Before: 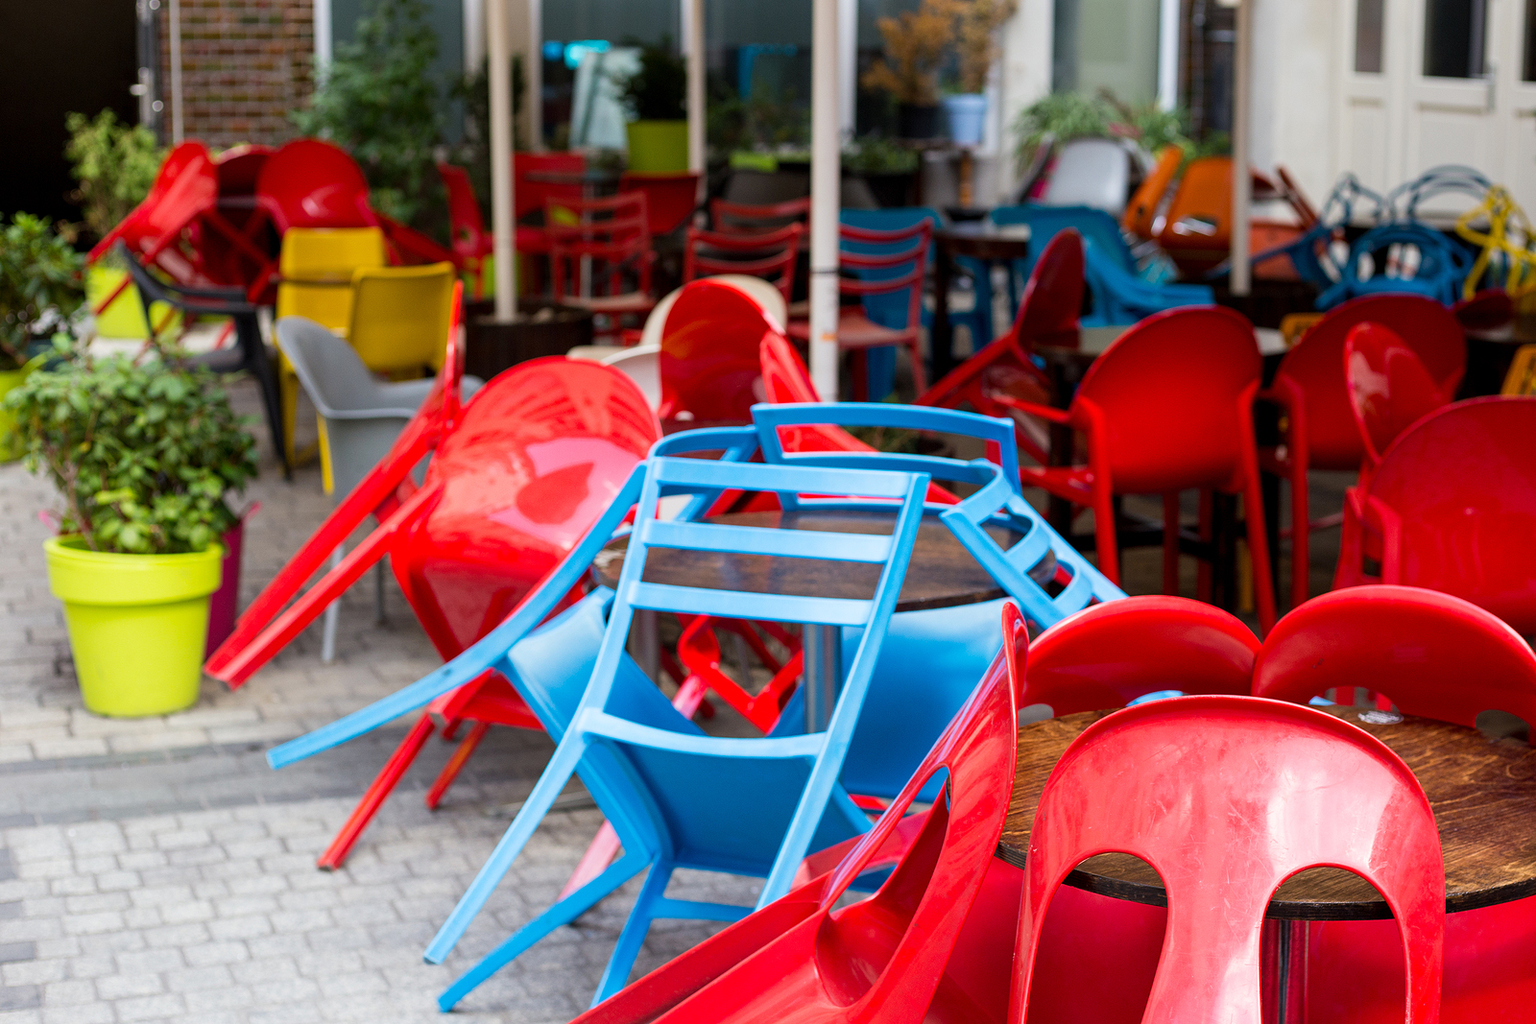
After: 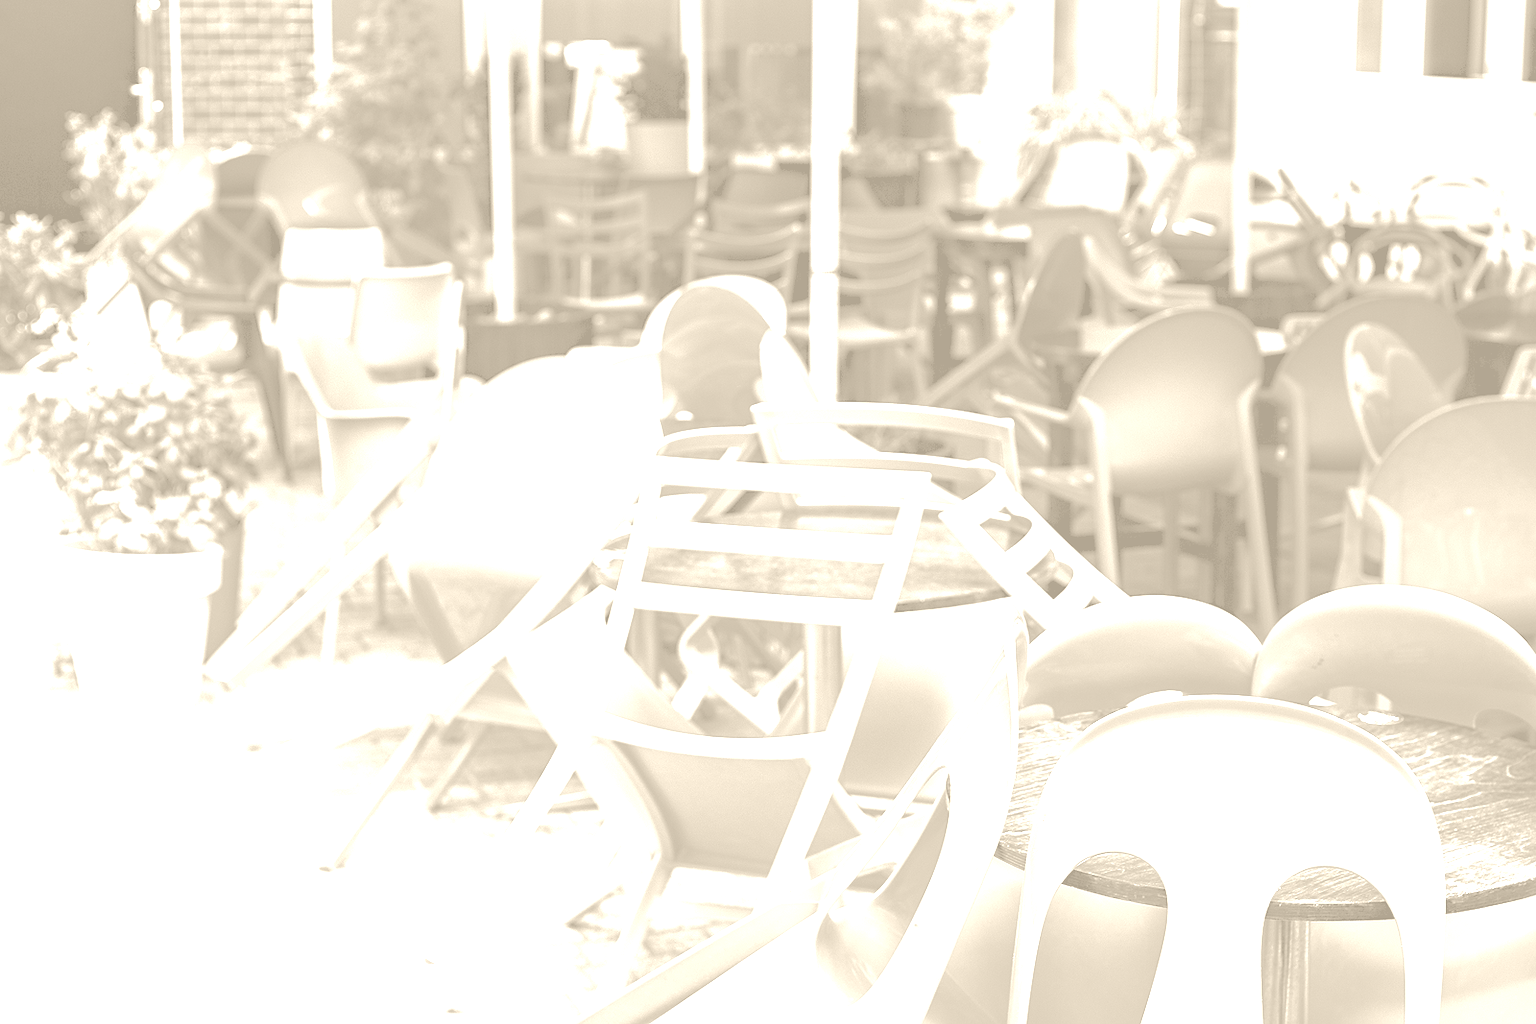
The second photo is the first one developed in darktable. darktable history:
haze removal: compatibility mode true, adaptive false
colorize: hue 36°, saturation 71%, lightness 80.79%
sharpen: amount 0.2
contrast brightness saturation: contrast 1, brightness 1, saturation 1
